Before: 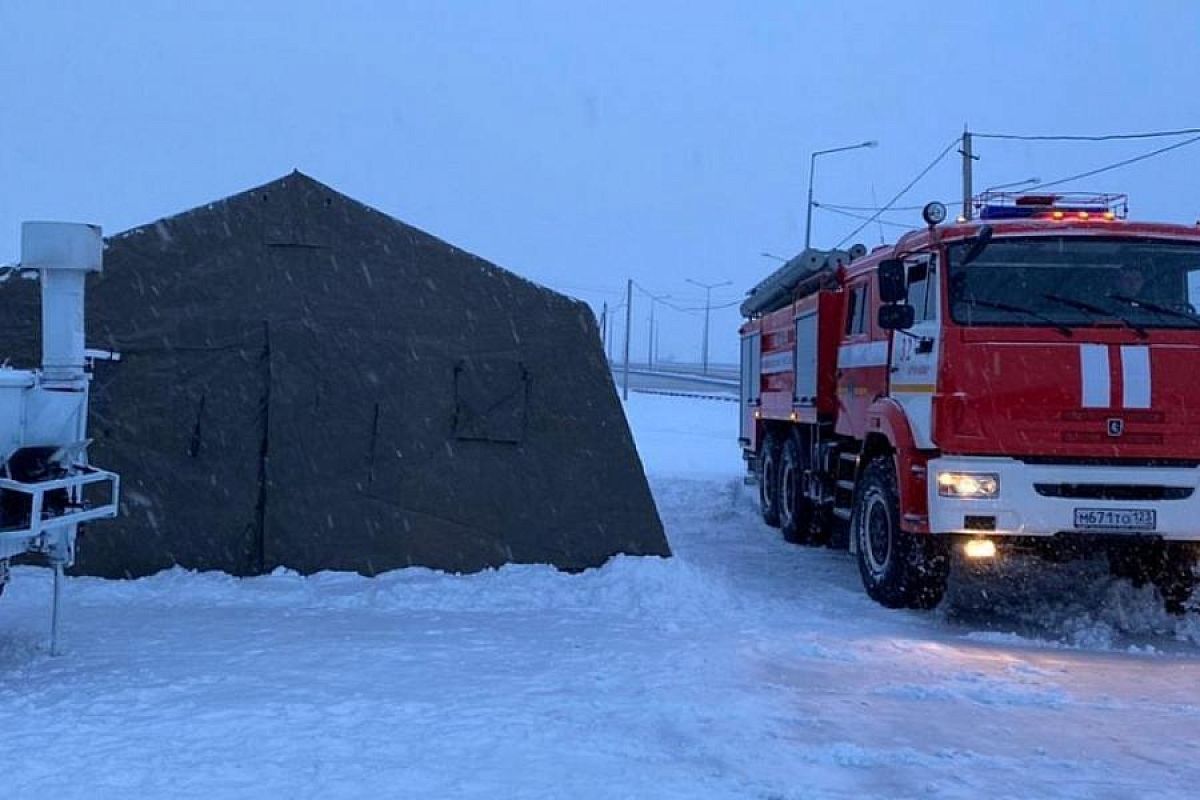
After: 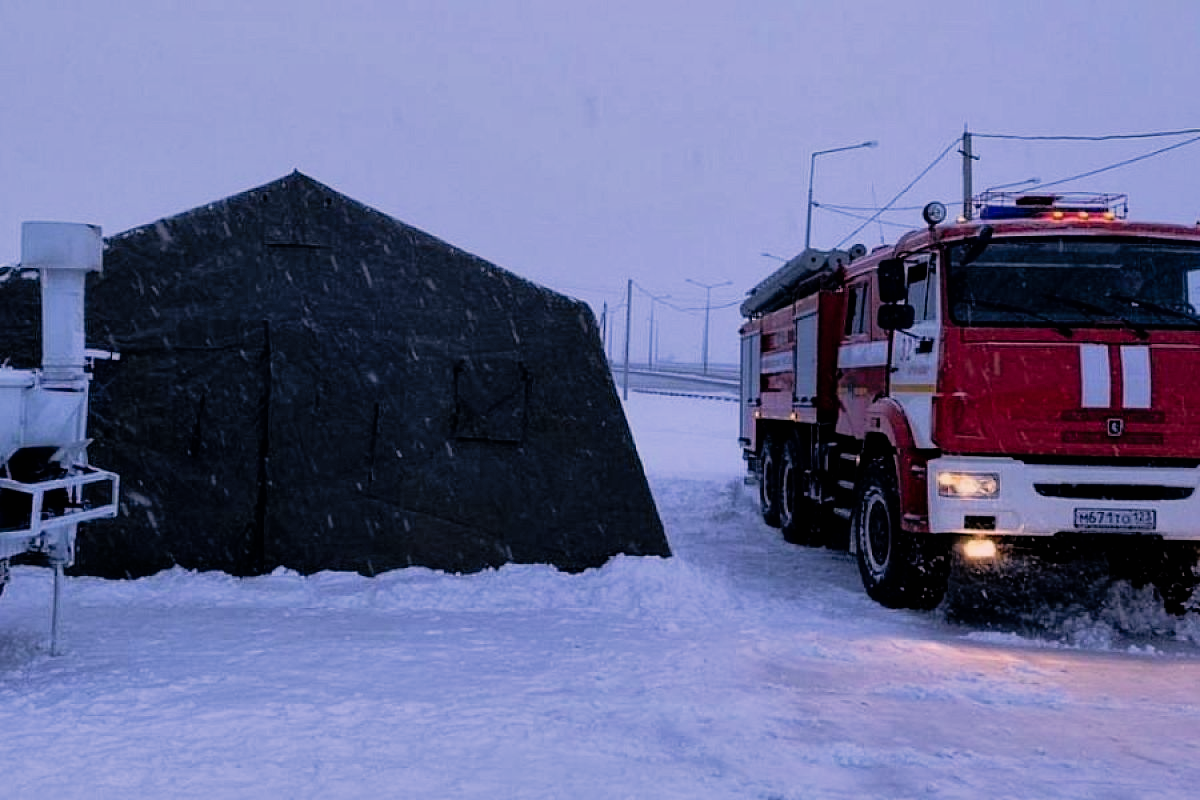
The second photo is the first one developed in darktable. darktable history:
shadows and highlights: on, module defaults
color correction: highlights a* 12.23, highlights b* 5.41
filmic rgb: black relative exposure -5 EV, white relative exposure 3.5 EV, hardness 3.19, contrast 1.4, highlights saturation mix -50%
